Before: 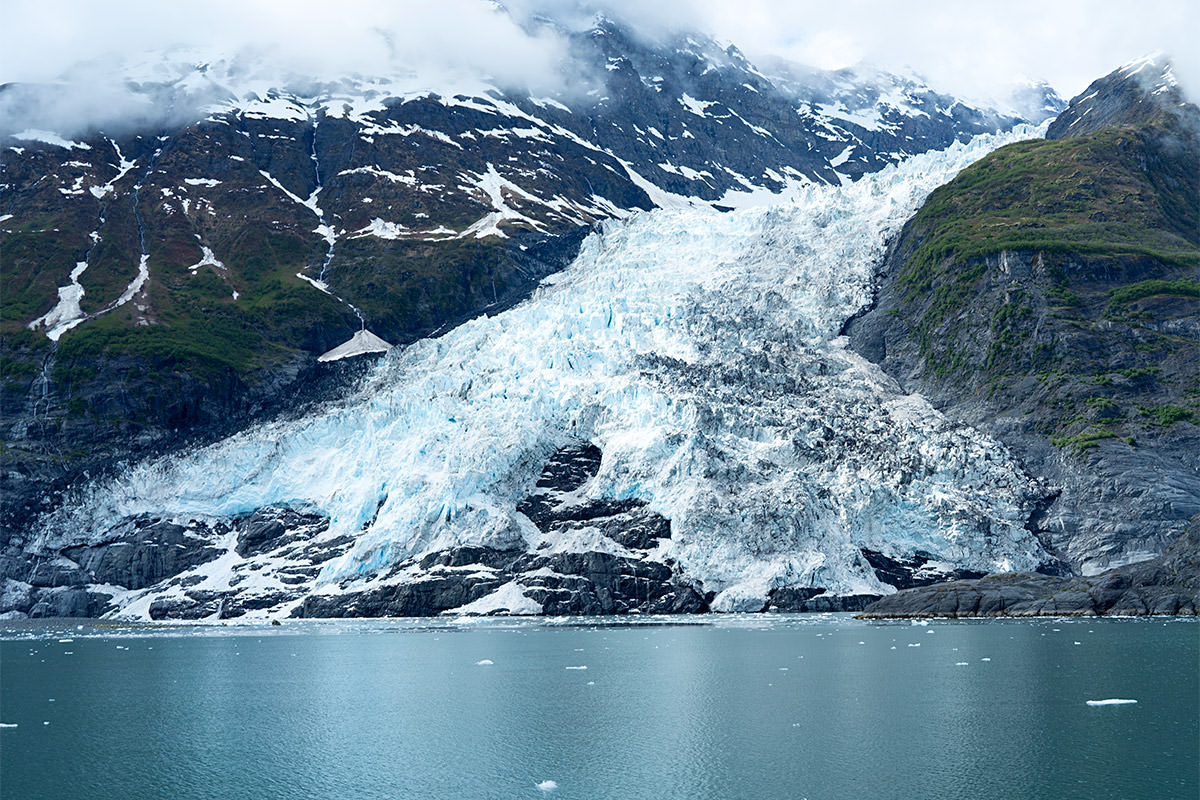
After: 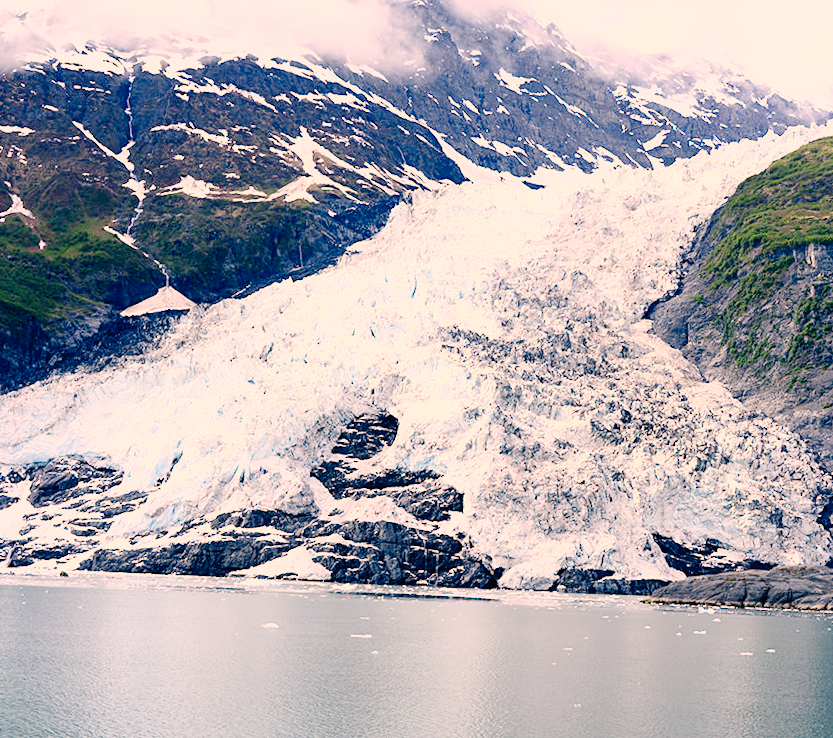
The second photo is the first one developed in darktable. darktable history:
crop and rotate: angle -3.24°, left 13.964%, top 0.039%, right 10.797%, bottom 0.02%
contrast brightness saturation: contrast 0.202, brightness 0.166, saturation 0.216
color correction: highlights a* 17.76, highlights b* 18.64
tone curve: curves: ch0 [(0, 0) (0.003, 0.009) (0.011, 0.009) (0.025, 0.01) (0.044, 0.02) (0.069, 0.032) (0.1, 0.048) (0.136, 0.092) (0.177, 0.153) (0.224, 0.217) (0.277, 0.306) (0.335, 0.402) (0.399, 0.488) (0.468, 0.574) (0.543, 0.648) (0.623, 0.716) (0.709, 0.783) (0.801, 0.851) (0.898, 0.92) (1, 1)], preserve colors none
